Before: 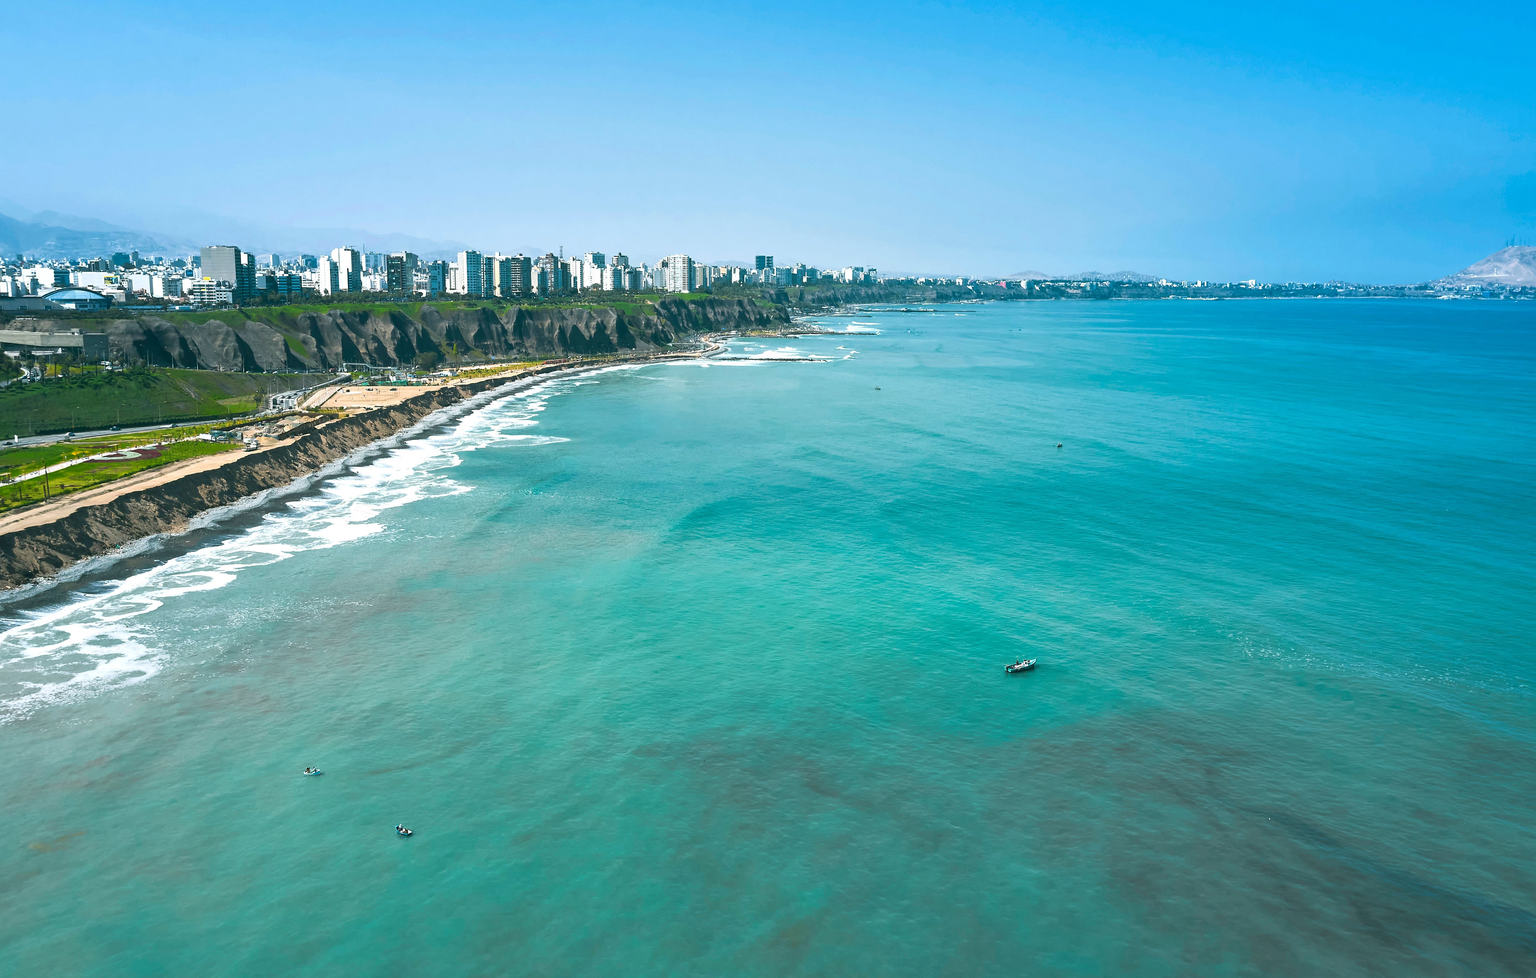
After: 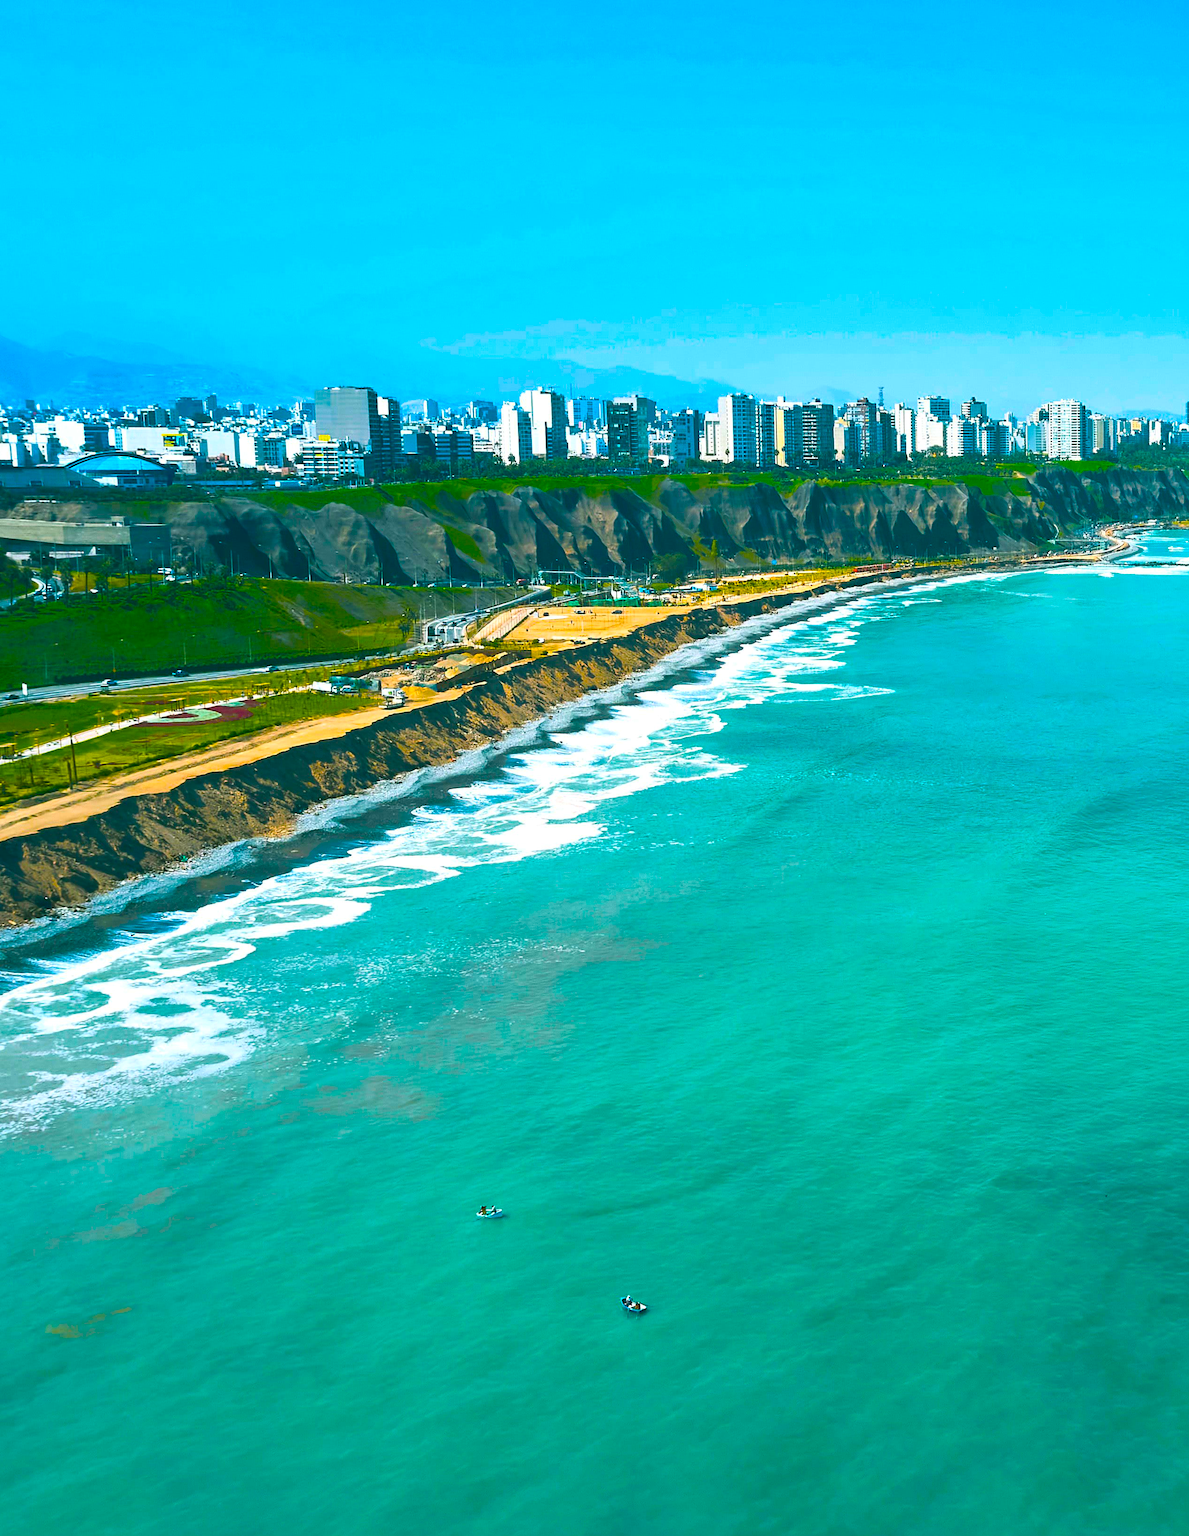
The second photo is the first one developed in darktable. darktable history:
color balance rgb: global offset › luminance 0.71%, white fulcrum 1 EV, perceptual saturation grading › global saturation 99.179%, global vibrance 50.087%
crop and rotate: left 0.052%, top 0%, right 50.638%
